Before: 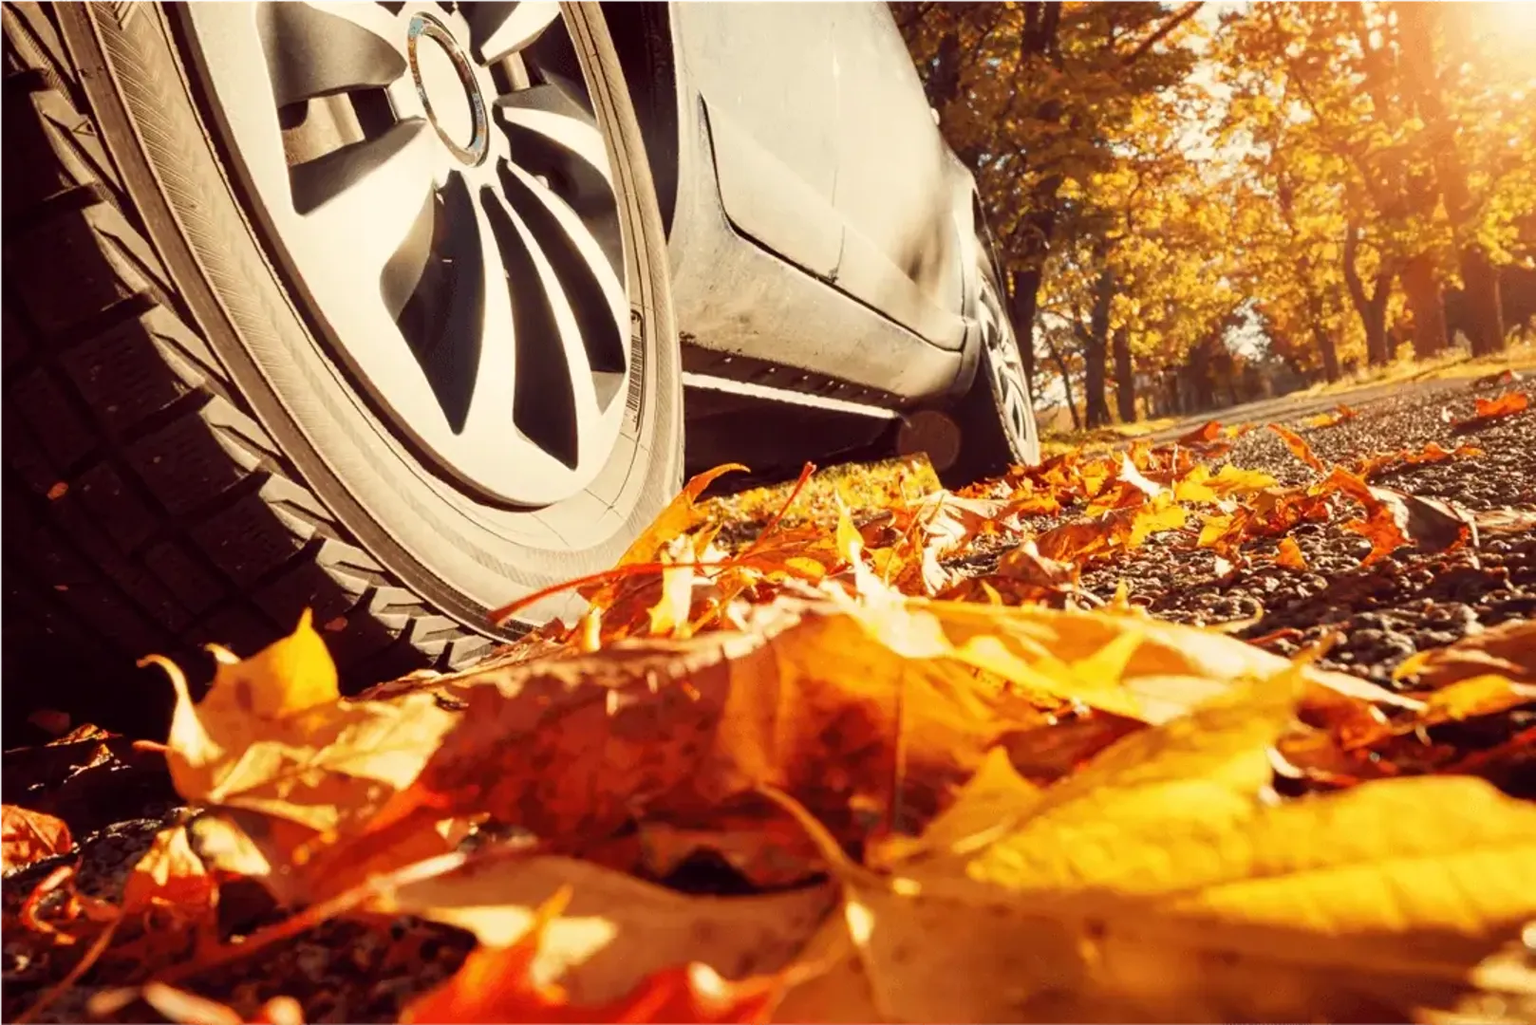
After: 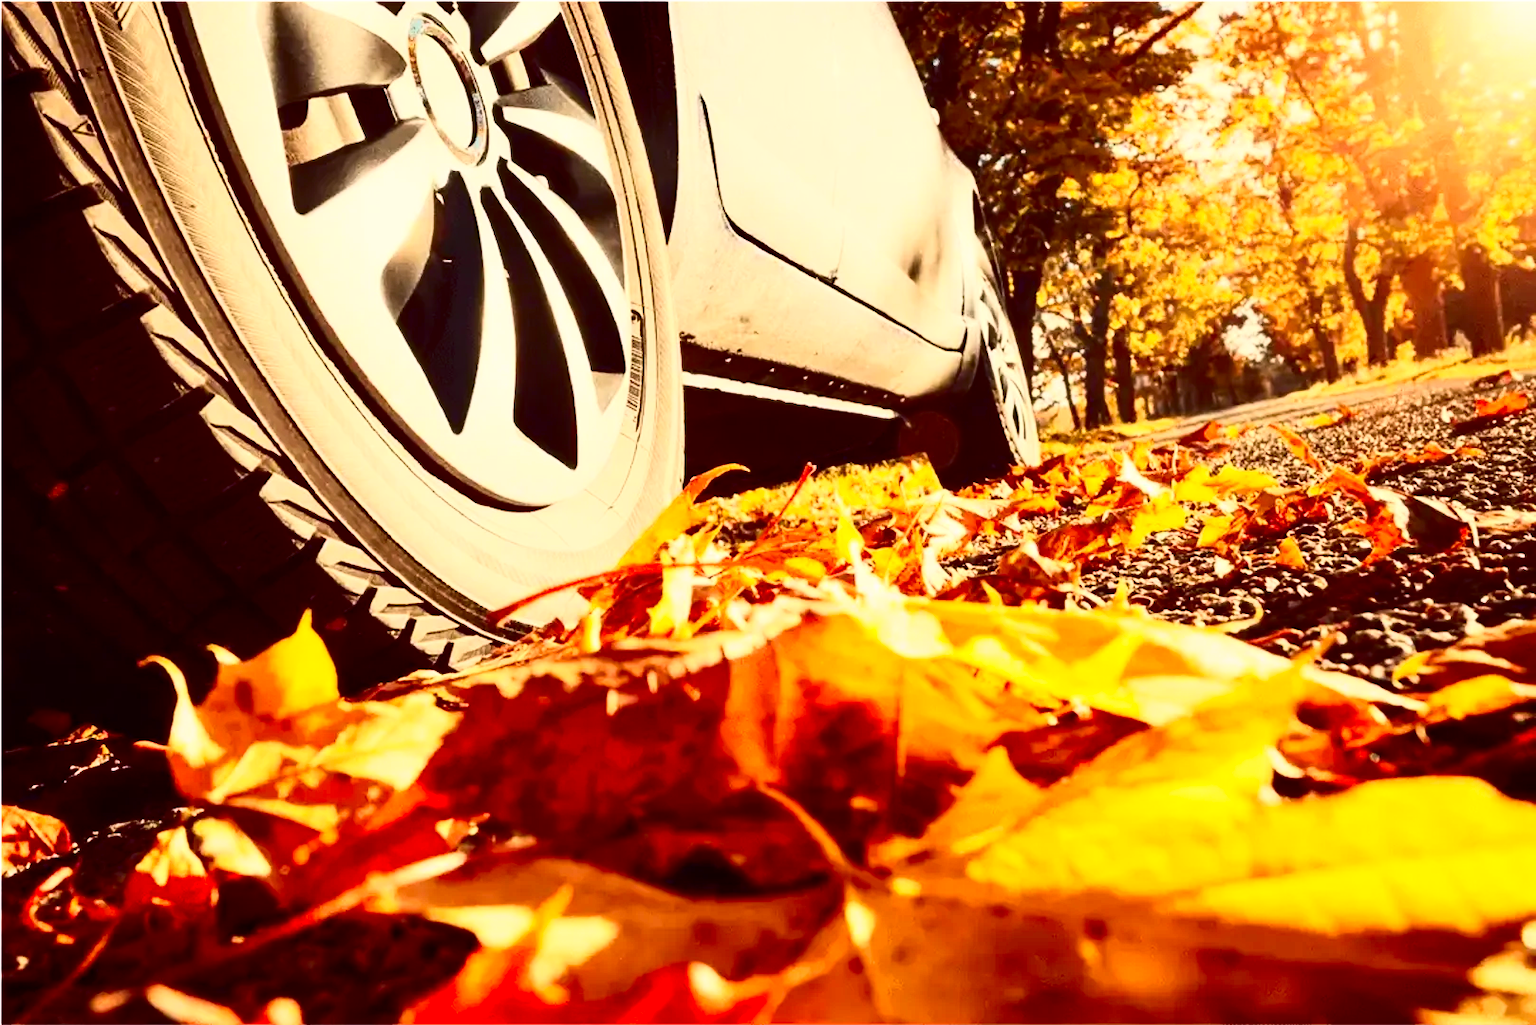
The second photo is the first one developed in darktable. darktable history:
shadows and highlights: shadows -30, highlights 30
color correction: saturation 1.1
exposure: black level correction 0.002, compensate highlight preservation false
contrast brightness saturation: contrast 0.4, brightness 0.1, saturation 0.21
